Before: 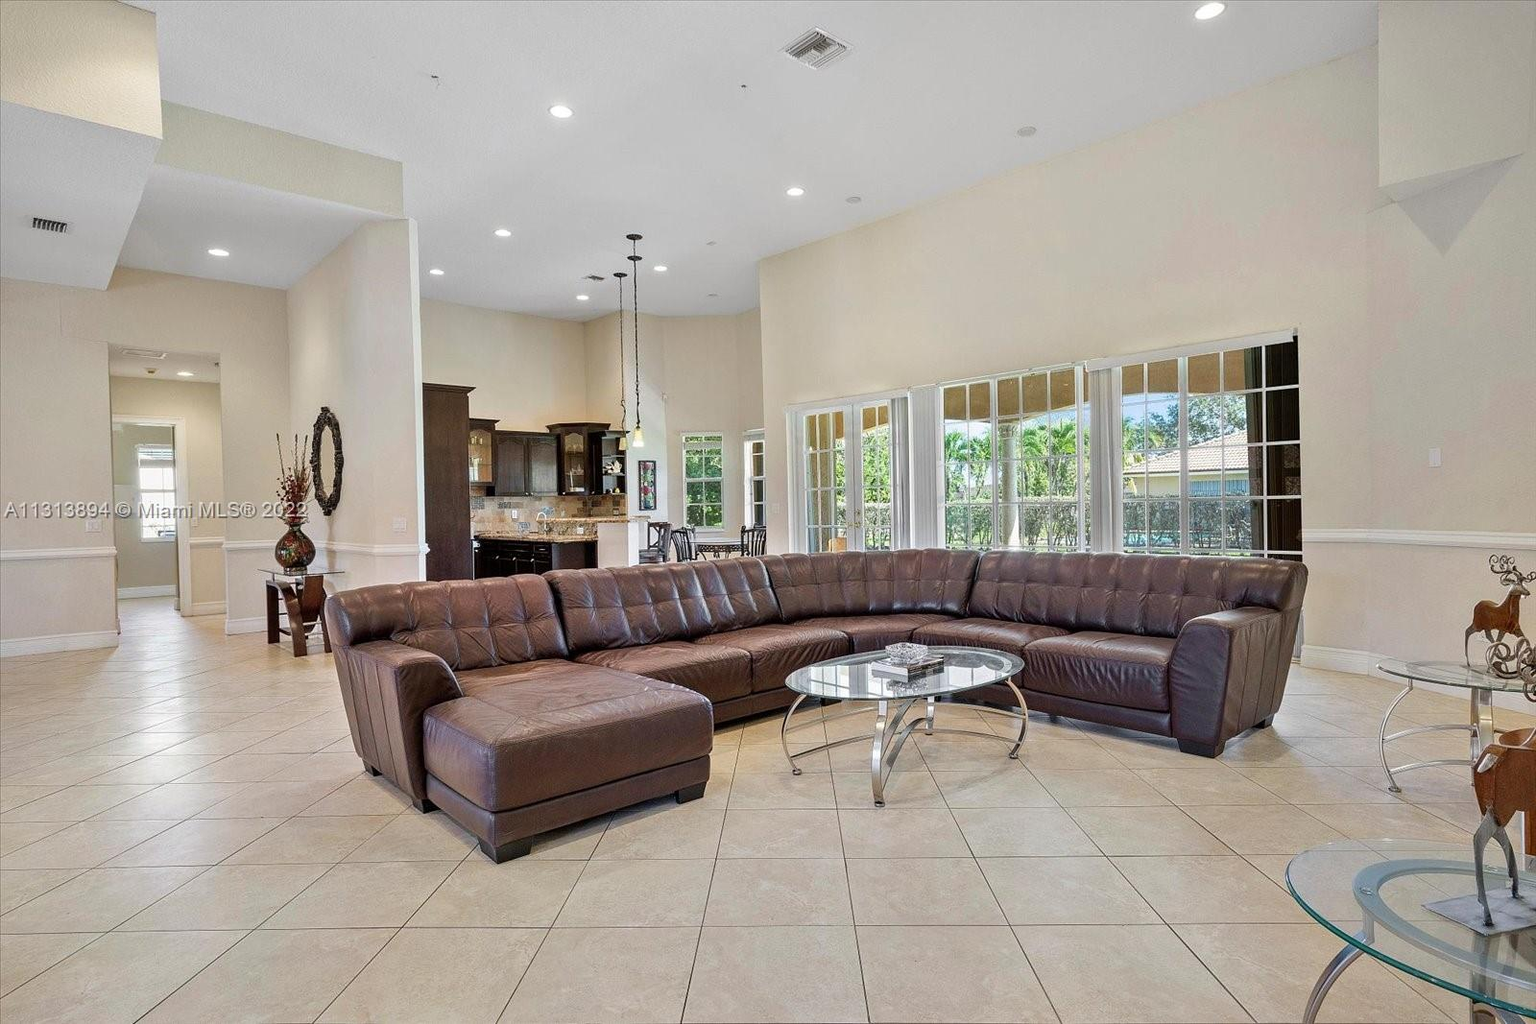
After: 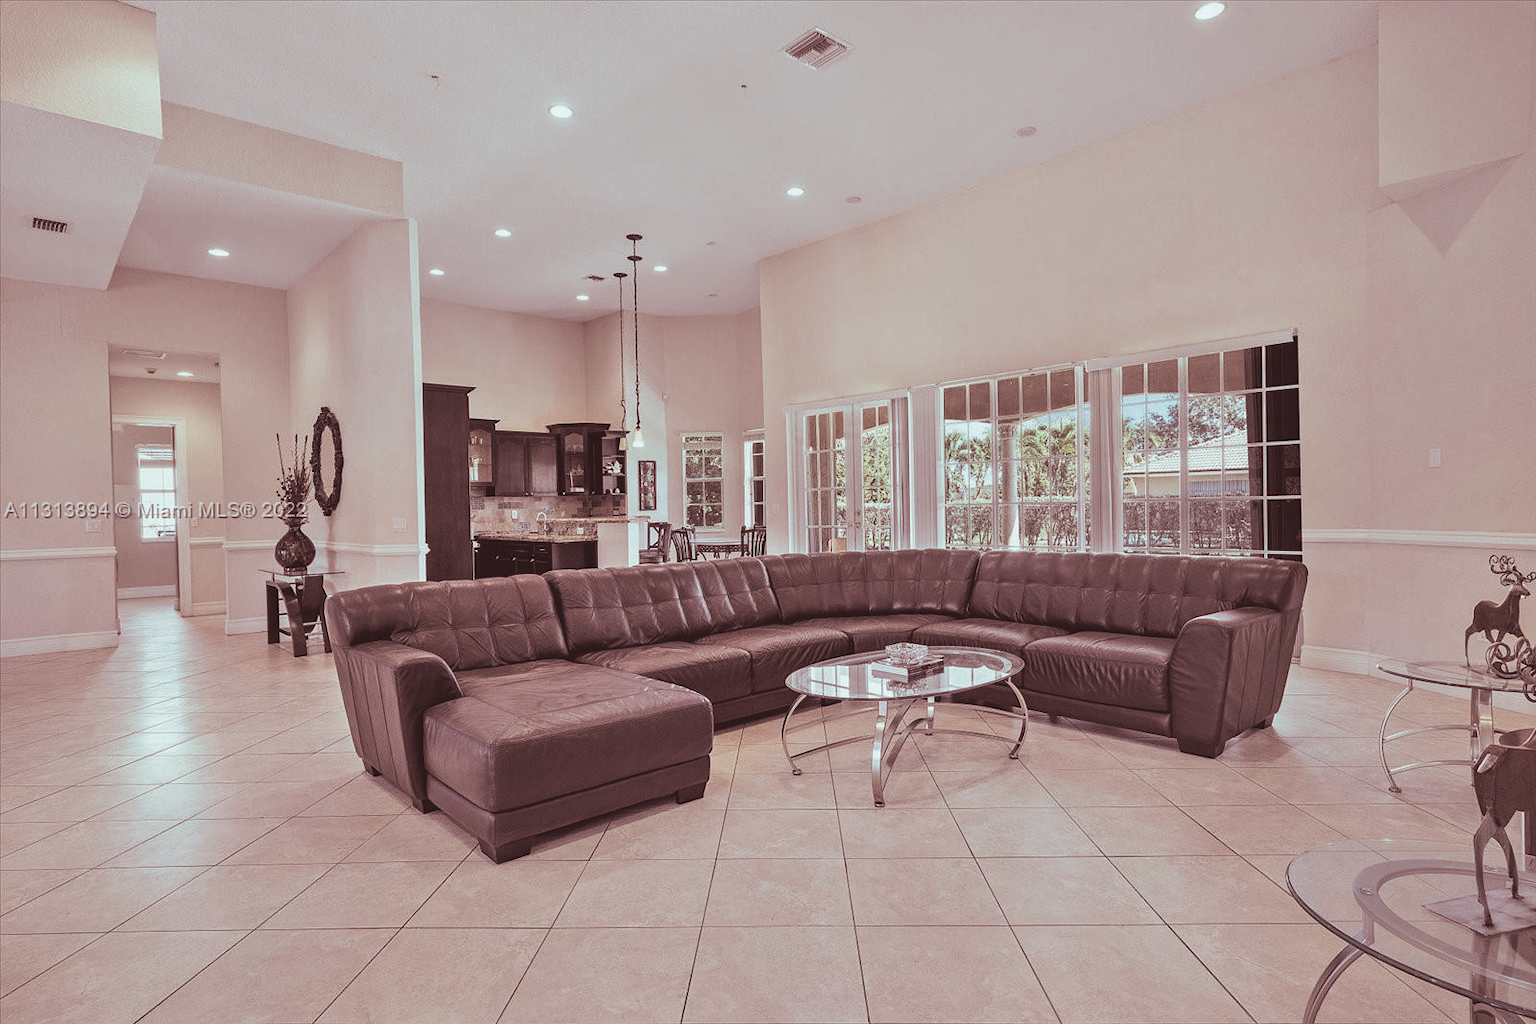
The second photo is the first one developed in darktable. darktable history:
tone equalizer: -8 EV -0.417 EV, -7 EV -0.389 EV, -6 EV -0.333 EV, -5 EV -0.222 EV, -3 EV 0.222 EV, -2 EV 0.333 EV, -1 EV 0.389 EV, +0 EV 0.417 EV, edges refinement/feathering 500, mask exposure compensation -1.57 EV, preserve details no
contrast brightness saturation: contrast -0.26, saturation -0.43
split-toning: shadows › saturation 0.3, highlights › hue 180°, highlights › saturation 0.3, compress 0%
shadows and highlights: radius 337.17, shadows 29.01, soften with gaussian
